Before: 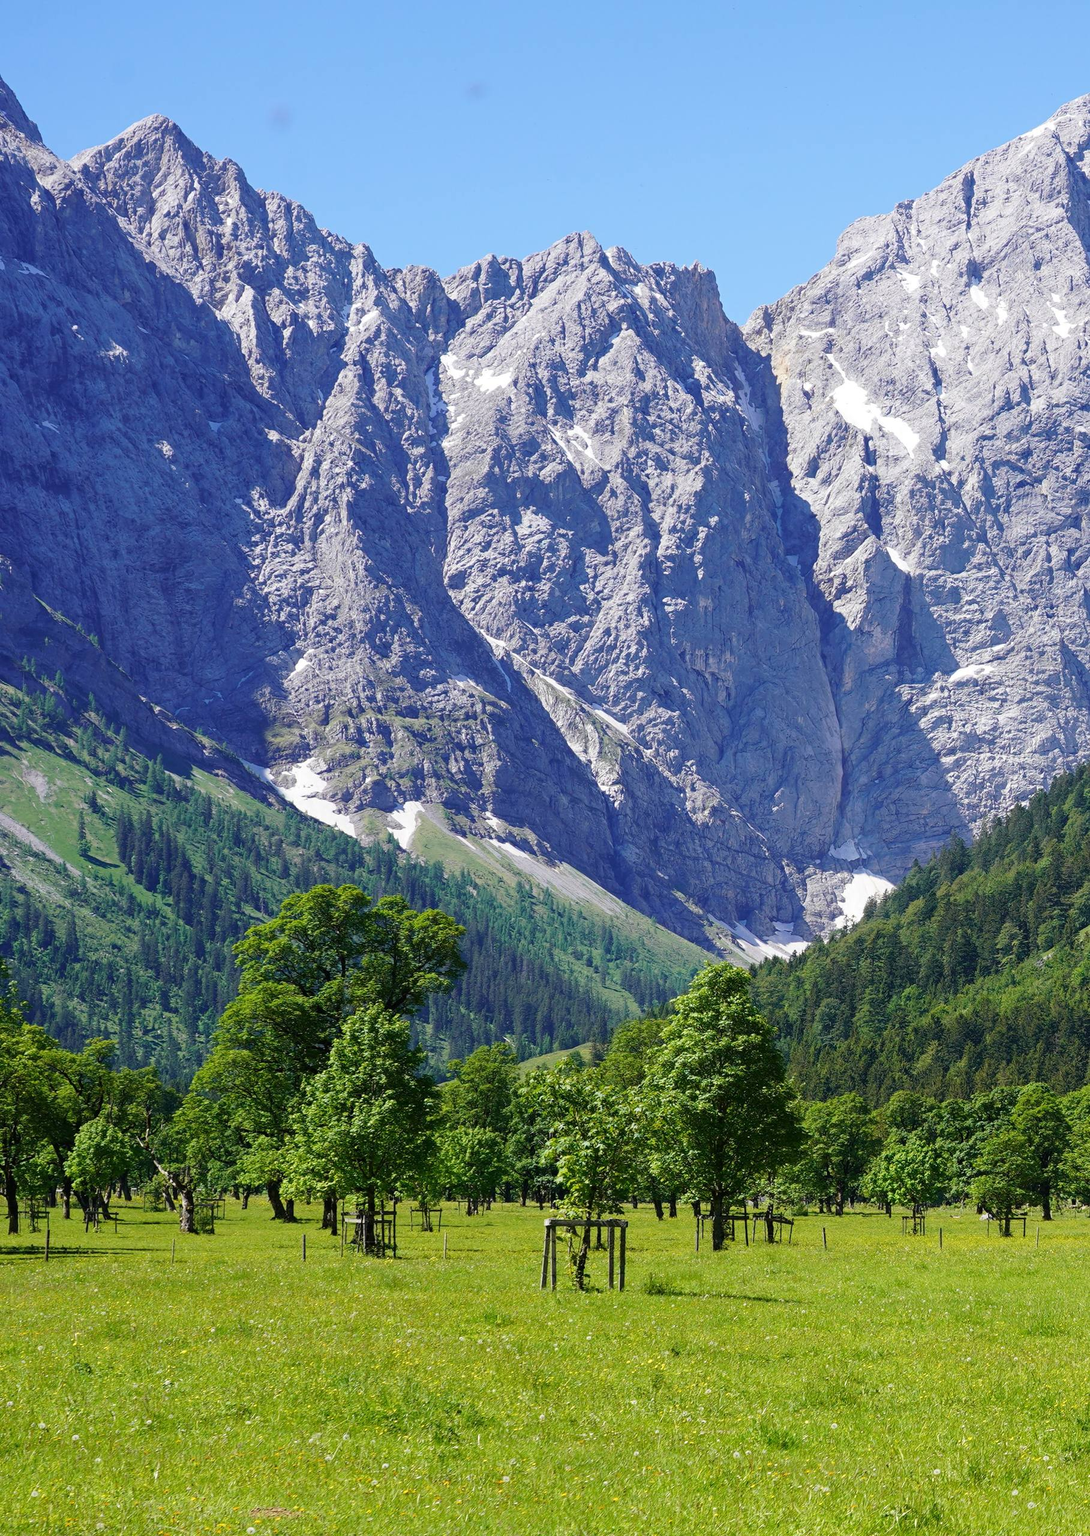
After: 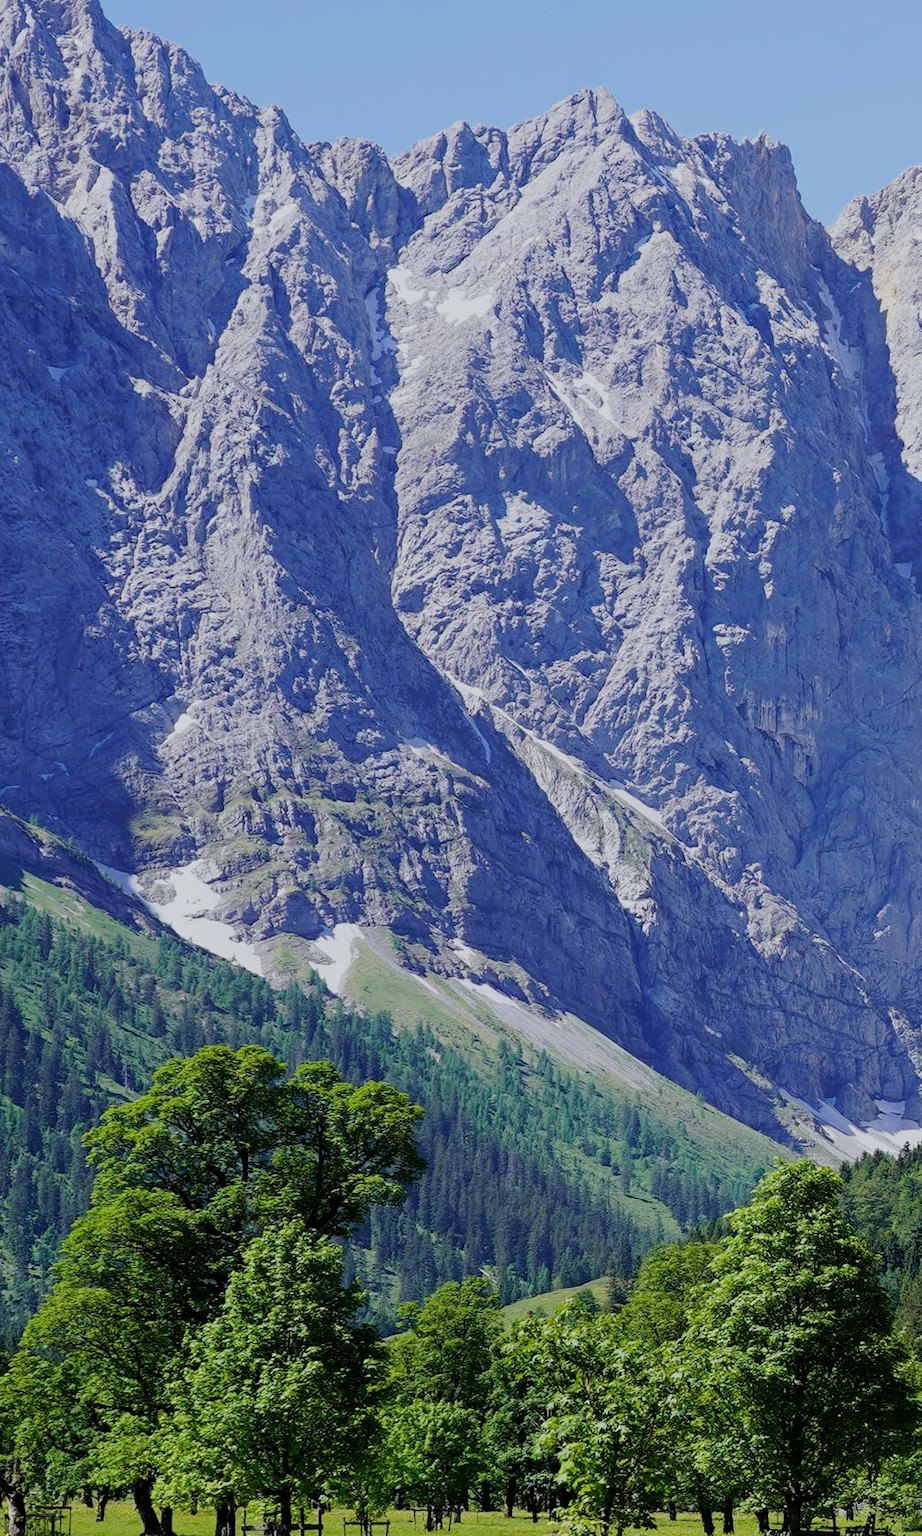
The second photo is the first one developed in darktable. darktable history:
white balance: red 0.98, blue 1.034
filmic rgb: black relative exposure -7.65 EV, white relative exposure 4.56 EV, hardness 3.61
crop: left 16.202%, top 11.208%, right 26.045%, bottom 20.557%
